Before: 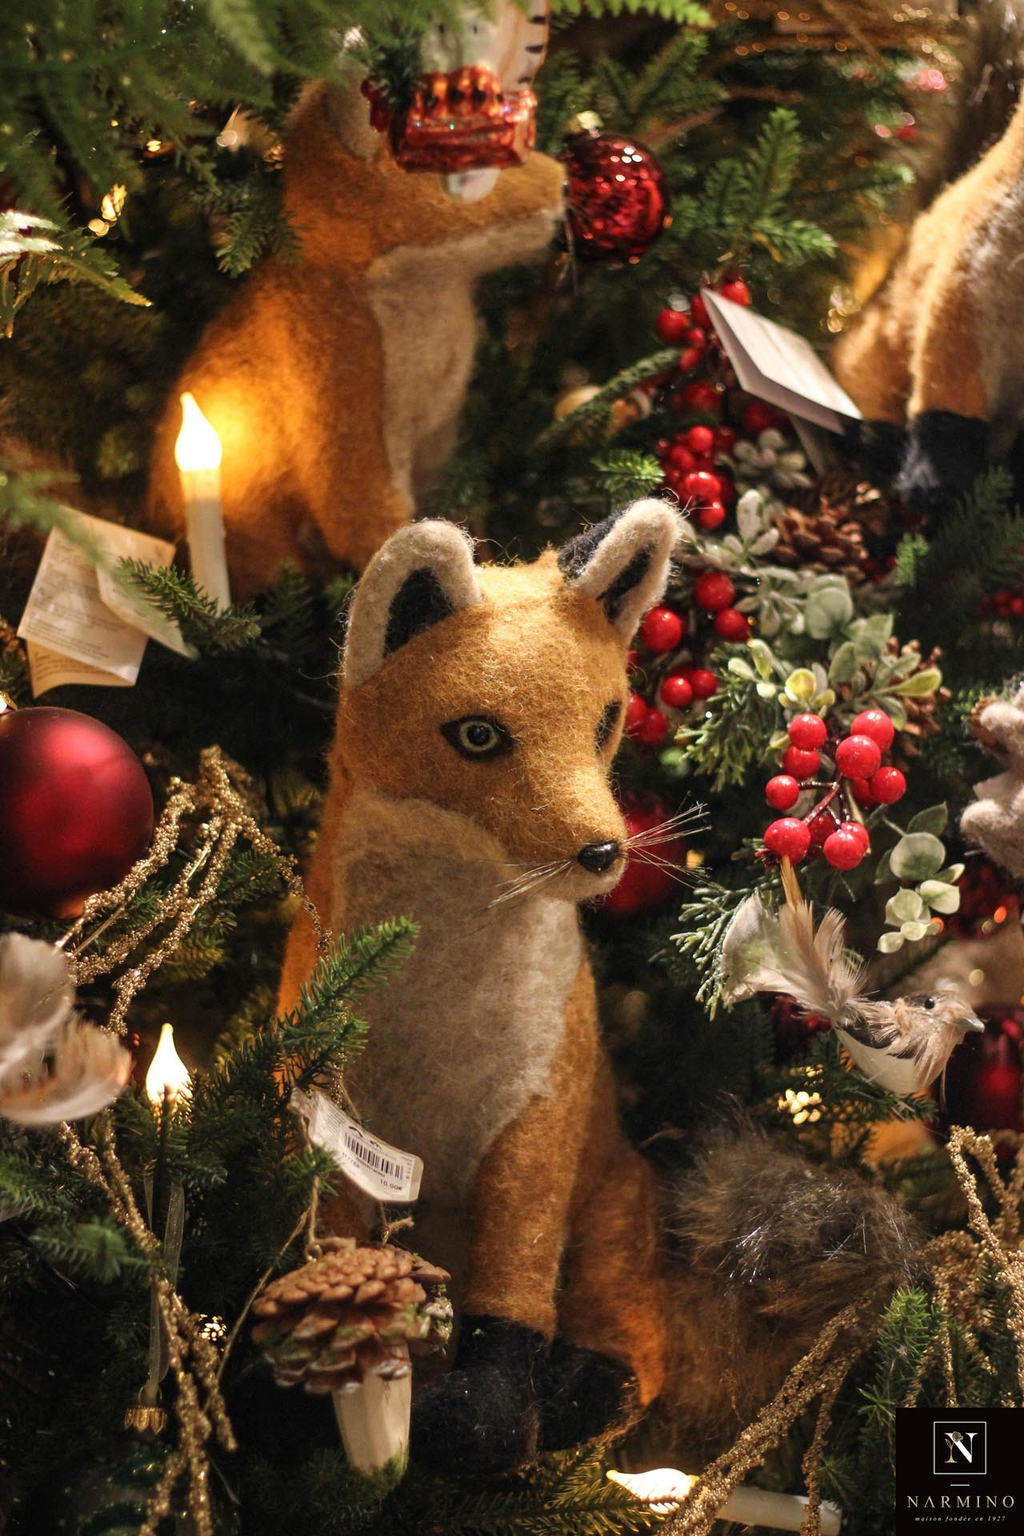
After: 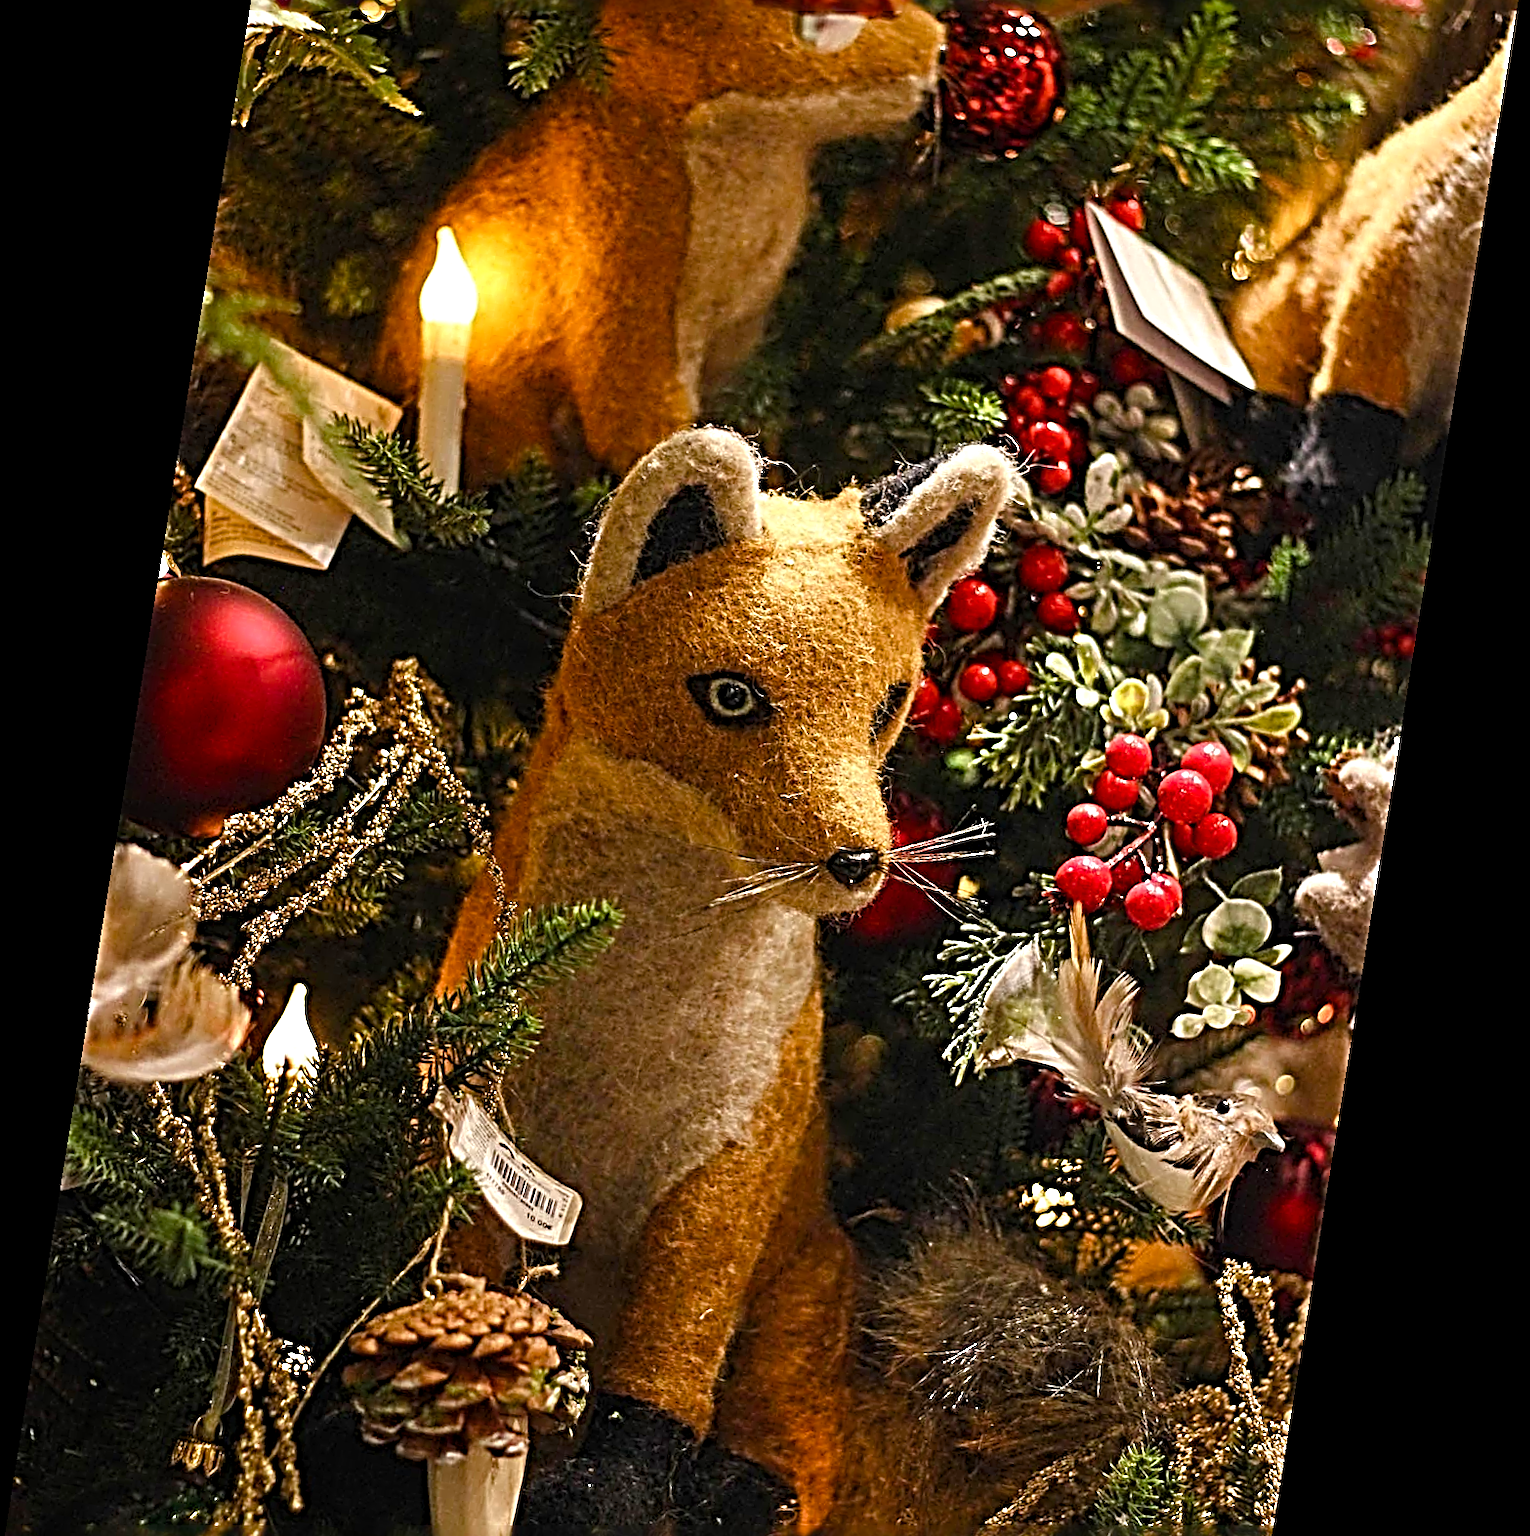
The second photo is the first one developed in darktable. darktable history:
rotate and perspective: rotation 9.12°, automatic cropping off
crop: top 13.819%, bottom 11.169%
color balance rgb: linear chroma grading › global chroma 8.12%, perceptual saturation grading › global saturation 9.07%, perceptual saturation grading › highlights -13.84%, perceptual saturation grading › mid-tones 14.88%, perceptual saturation grading › shadows 22.8%, perceptual brilliance grading › highlights 2.61%, global vibrance 12.07%
sharpen: radius 4.001, amount 2
